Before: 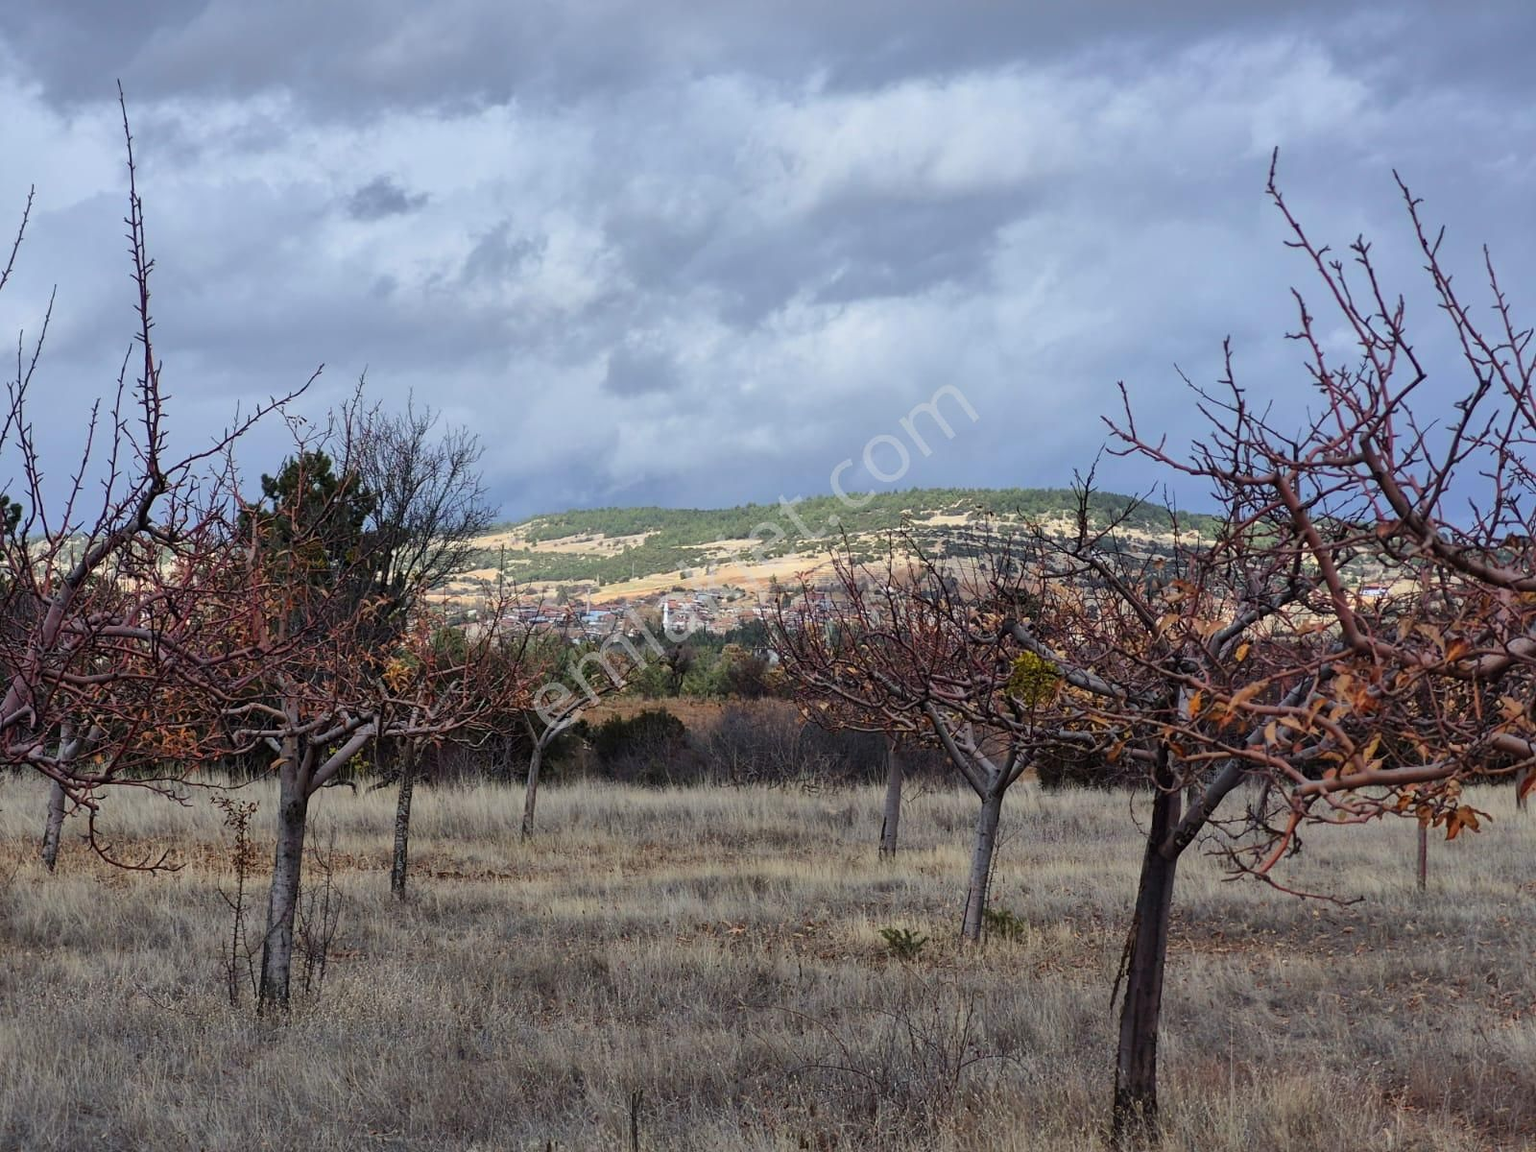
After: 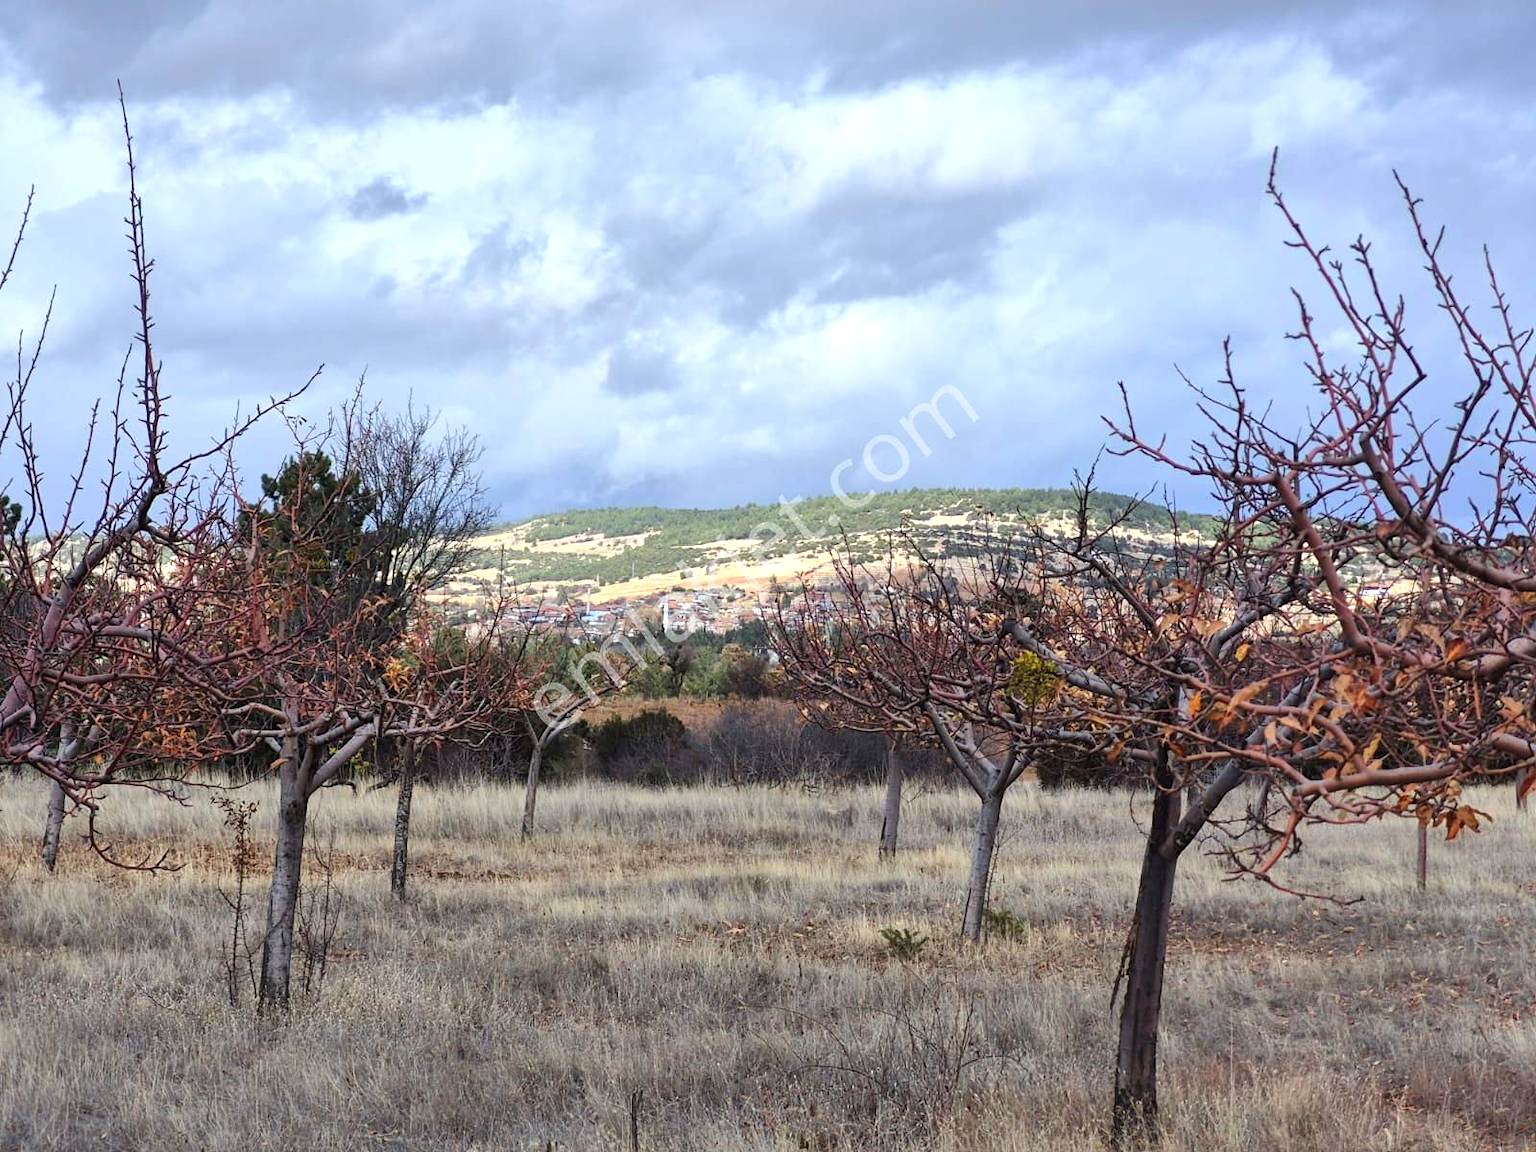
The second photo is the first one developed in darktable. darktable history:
exposure: black level correction 0, exposure 0.7 EV, compensate highlight preservation false
color correction: highlights a* 0.003, highlights b* -0.283
